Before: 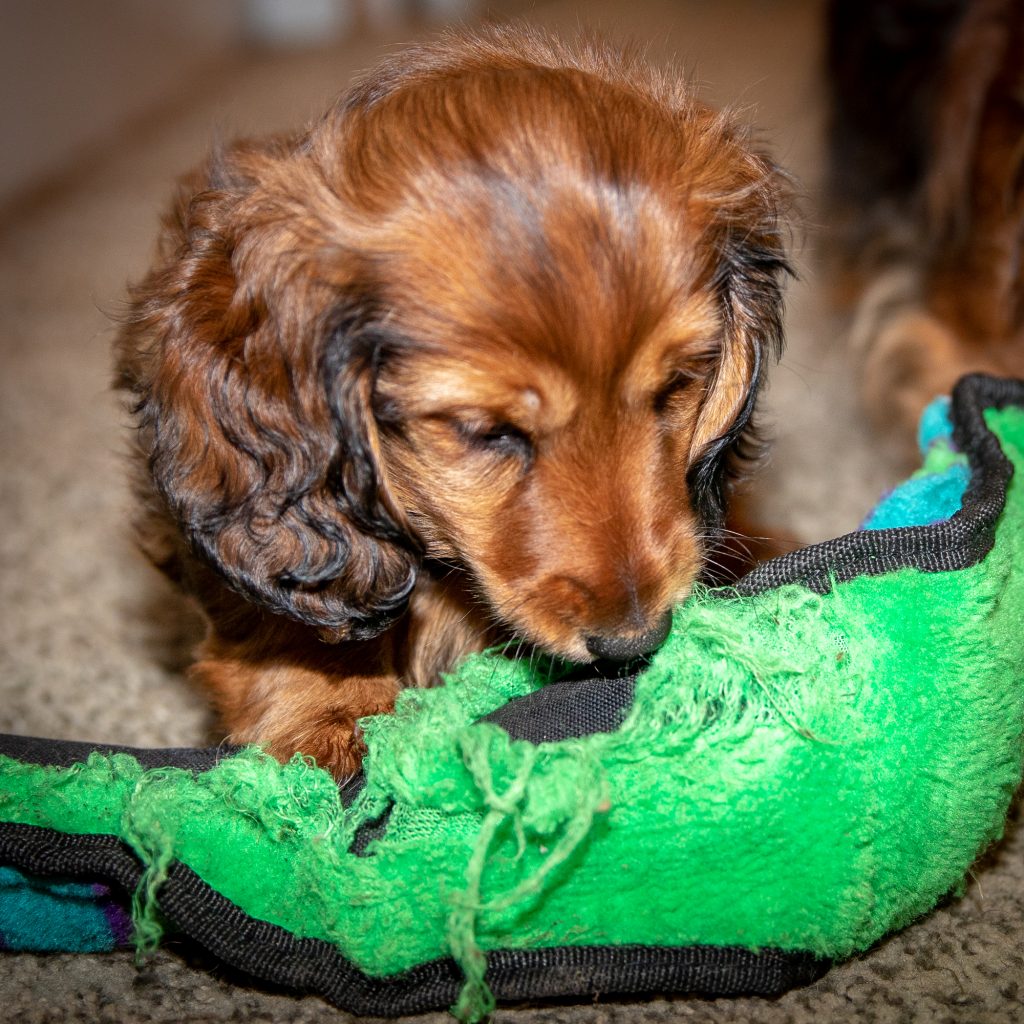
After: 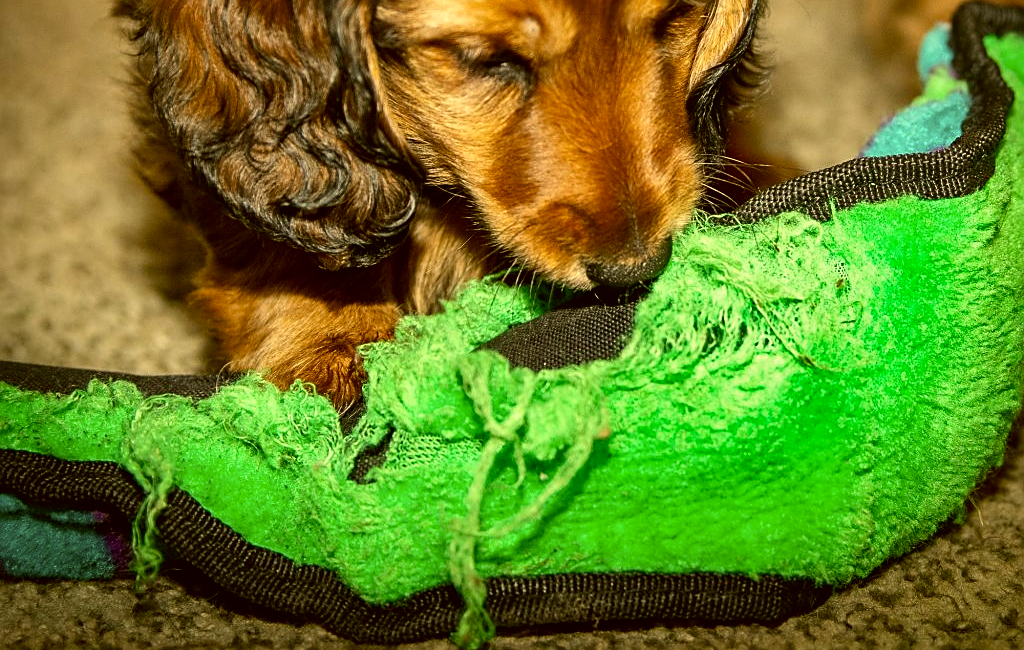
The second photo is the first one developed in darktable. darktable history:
shadows and highlights: shadows 19.13, highlights -83.41, soften with gaussian
sharpen: on, module defaults
contrast brightness saturation: contrast 0.14
color correction: highlights a* 0.162, highlights b* 29.53, shadows a* -0.162, shadows b* 21.09
crop and rotate: top 36.435%
